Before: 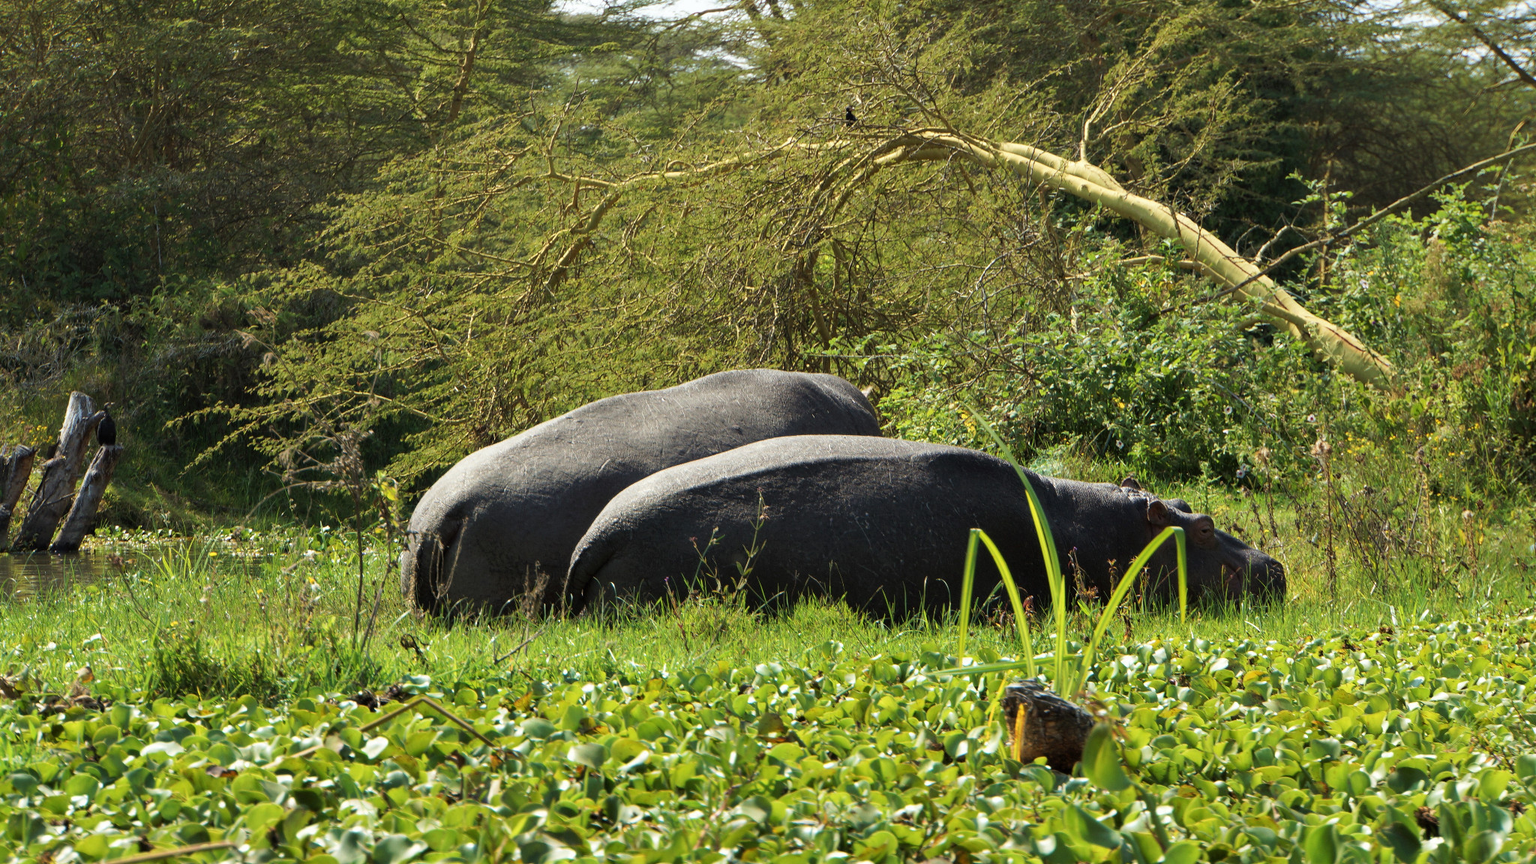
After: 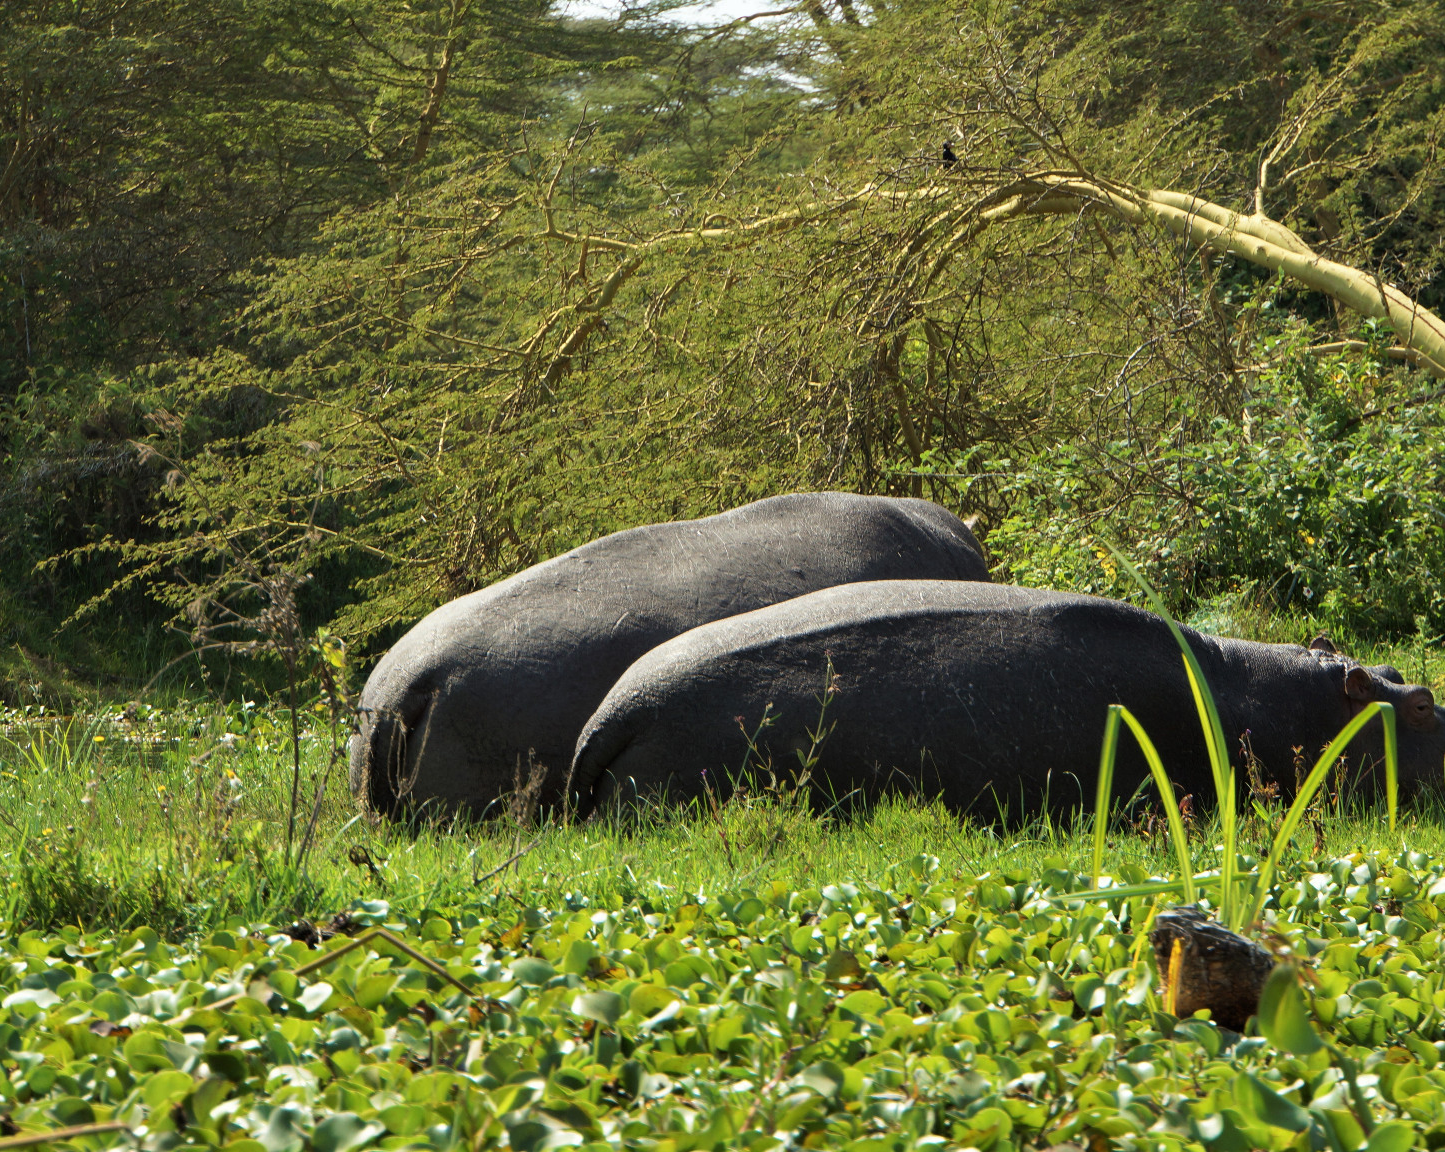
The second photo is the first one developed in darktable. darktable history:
base curve: curves: ch0 [(0, 0) (0.303, 0.277) (1, 1)], preserve colors none
crop and rotate: left 9.036%, right 20.378%
